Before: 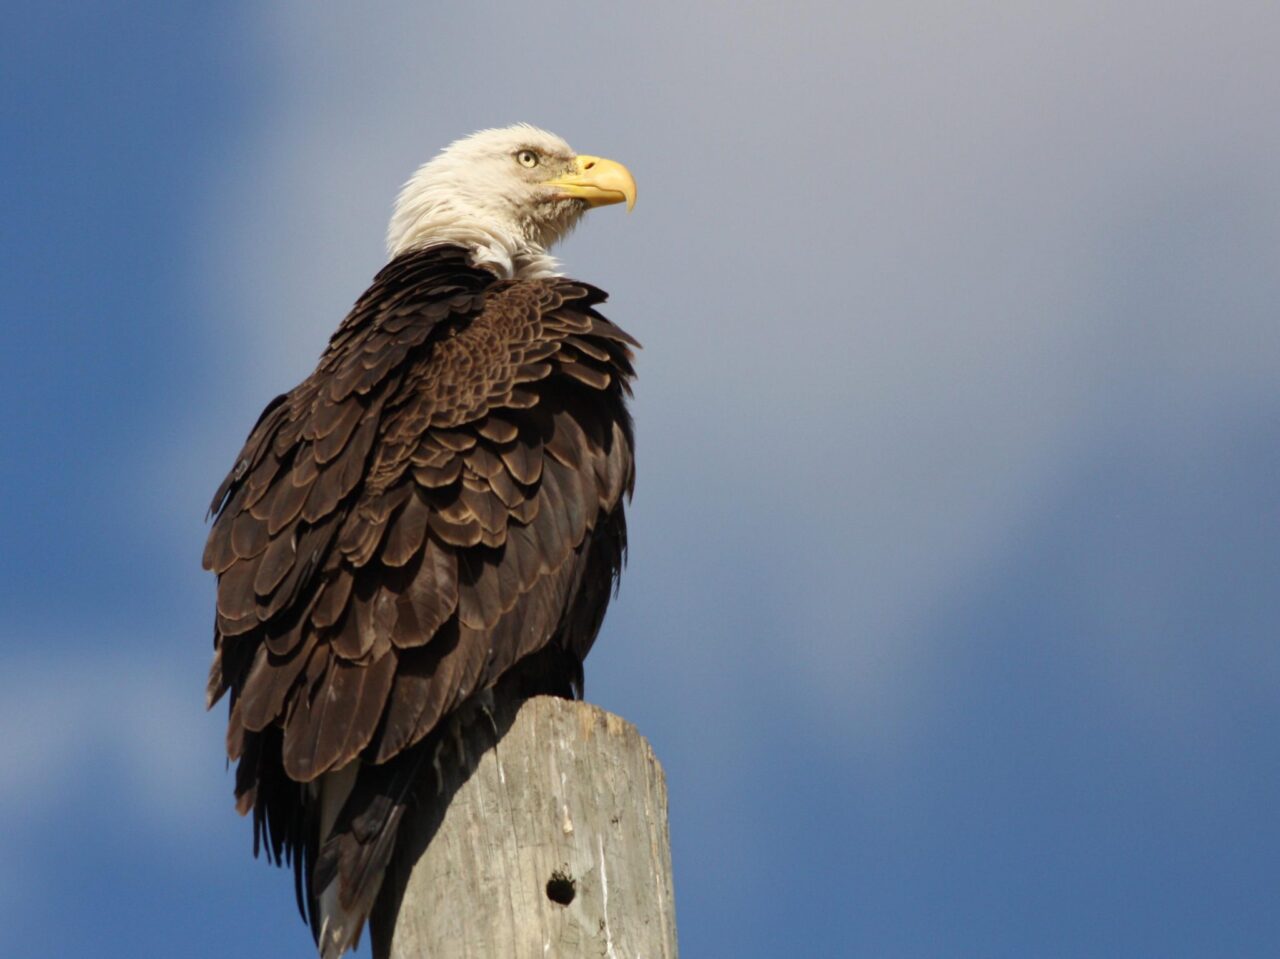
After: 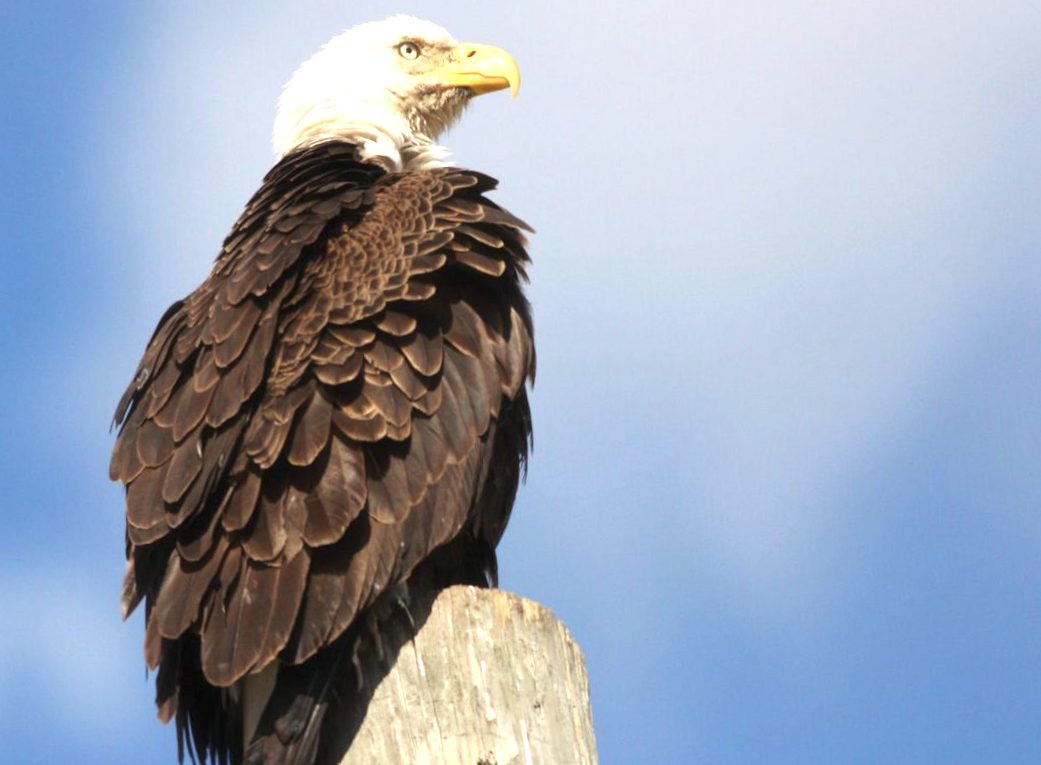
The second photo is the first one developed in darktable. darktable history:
haze removal: strength -0.05
rotate and perspective: rotation -3.52°, crop left 0.036, crop right 0.964, crop top 0.081, crop bottom 0.919
crop: left 6.446%, top 8.188%, right 9.538%, bottom 3.548%
exposure: exposure 1 EV, compensate highlight preservation false
